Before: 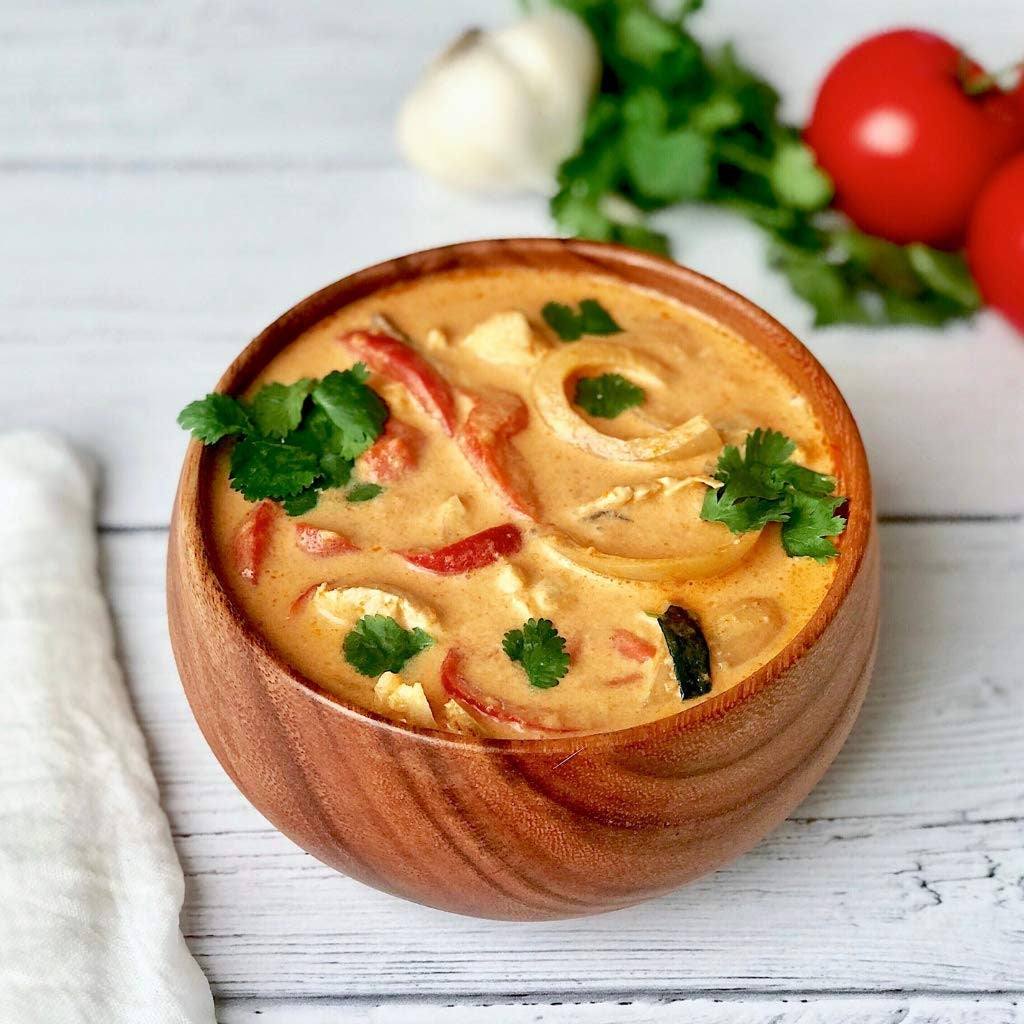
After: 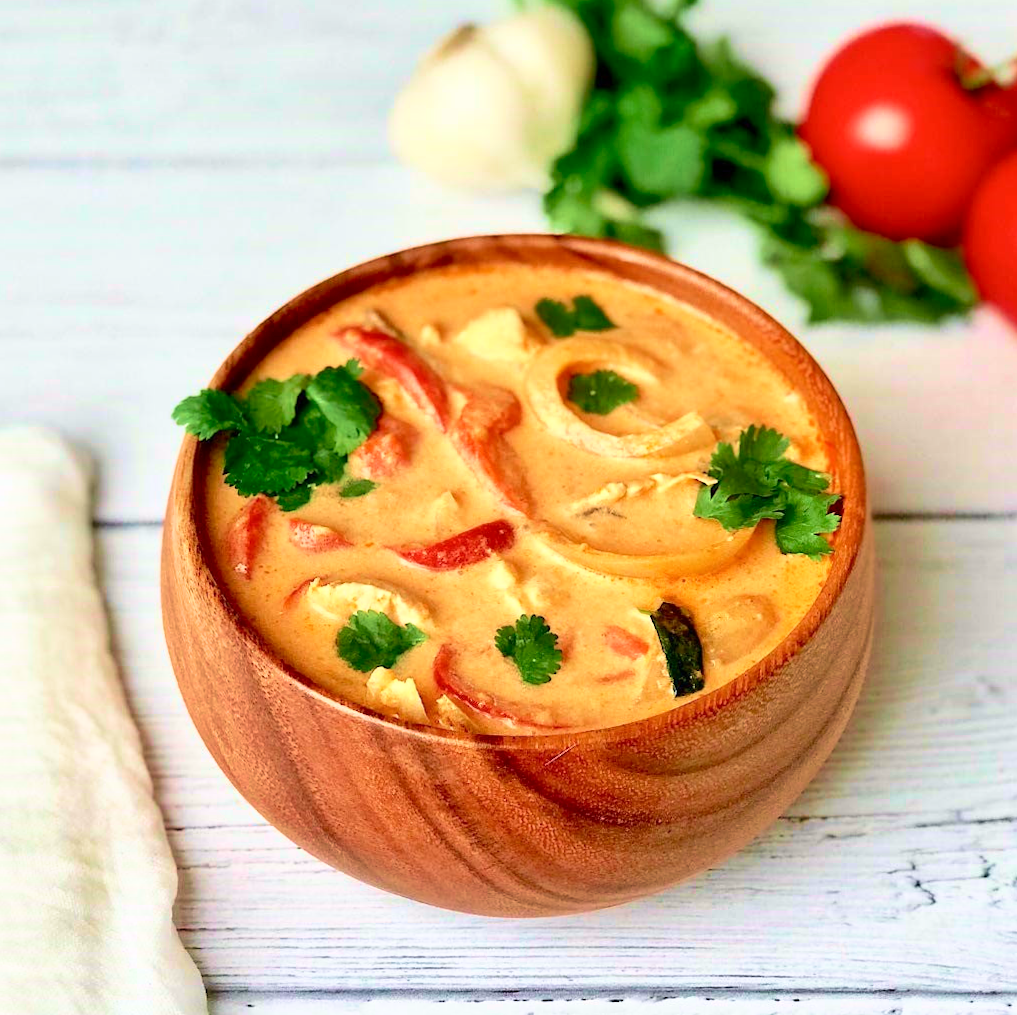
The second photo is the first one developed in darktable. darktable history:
rotate and perspective: rotation 0.192°, lens shift (horizontal) -0.015, crop left 0.005, crop right 0.996, crop top 0.006, crop bottom 0.99
velvia: strength 56%
white balance: red 1.009, blue 0.985
tone curve: curves: ch0 [(0, 0) (0.389, 0.458) (0.745, 0.82) (0.849, 0.917) (0.919, 0.969) (1, 1)]; ch1 [(0, 0) (0.437, 0.404) (0.5, 0.5) (0.529, 0.55) (0.58, 0.6) (0.616, 0.649) (1, 1)]; ch2 [(0, 0) (0.442, 0.428) (0.5, 0.5) (0.525, 0.543) (0.585, 0.62) (1, 1)], color space Lab, independent channels, preserve colors none
